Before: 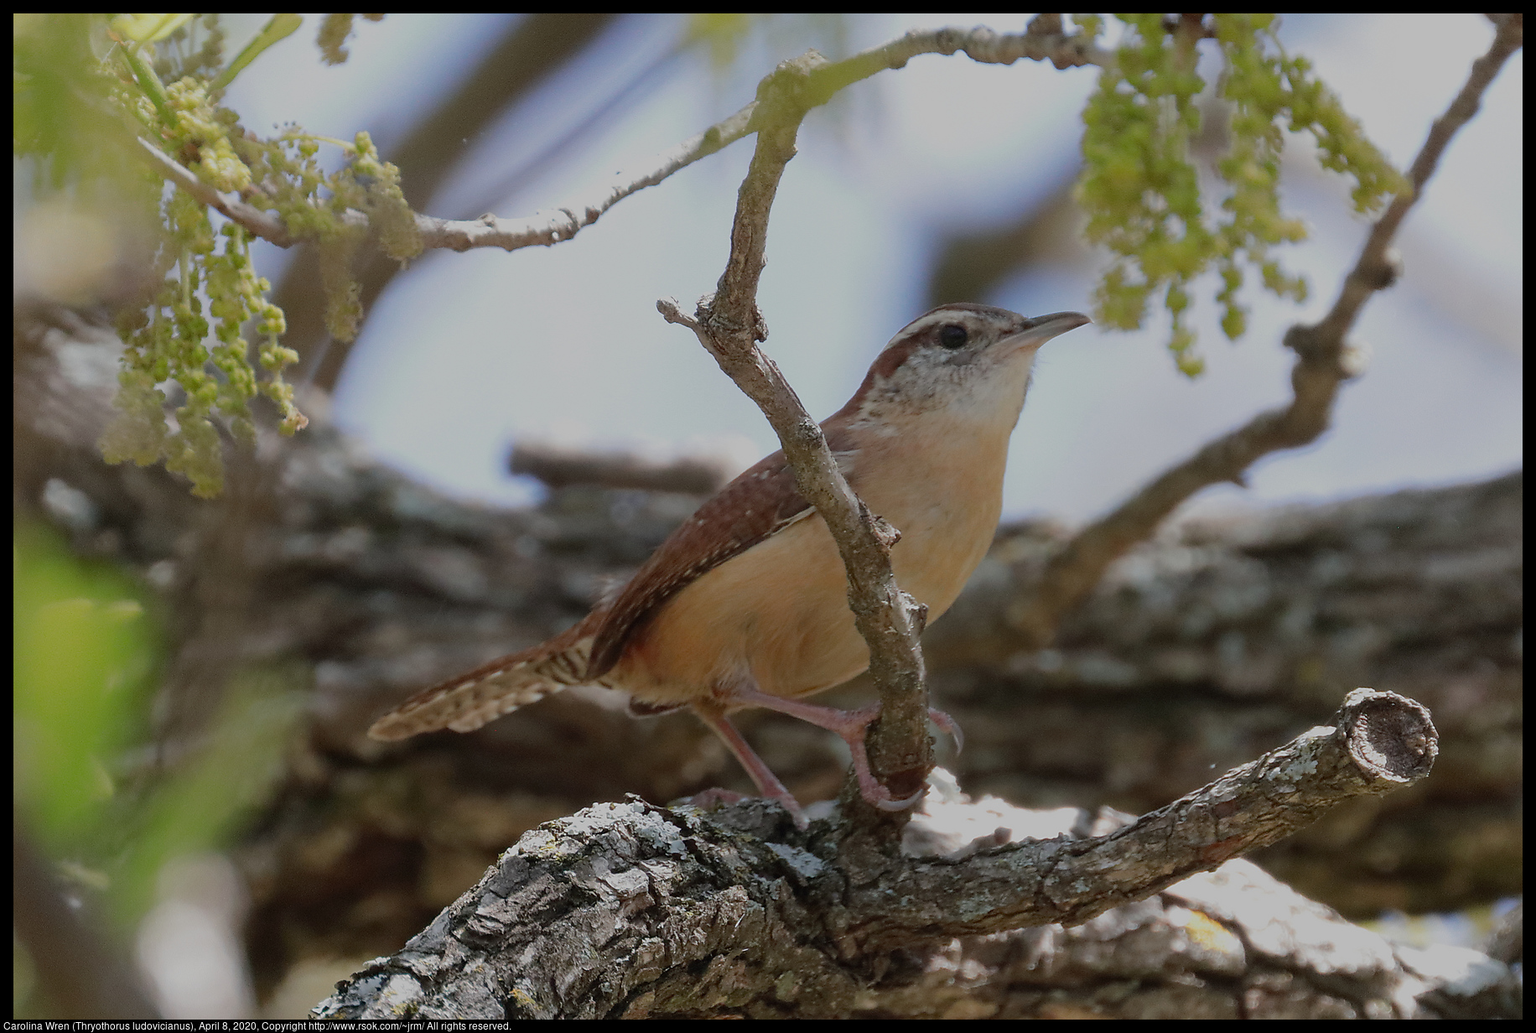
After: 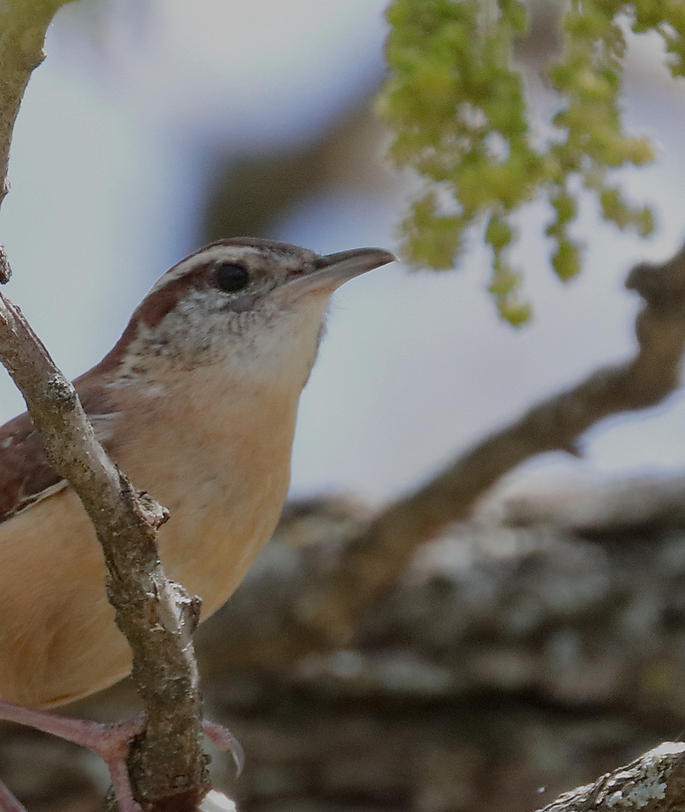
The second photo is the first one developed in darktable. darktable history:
crop and rotate: left 49.443%, top 10.118%, right 13.164%, bottom 23.939%
local contrast: mode bilateral grid, contrast 20, coarseness 49, detail 119%, midtone range 0.2
